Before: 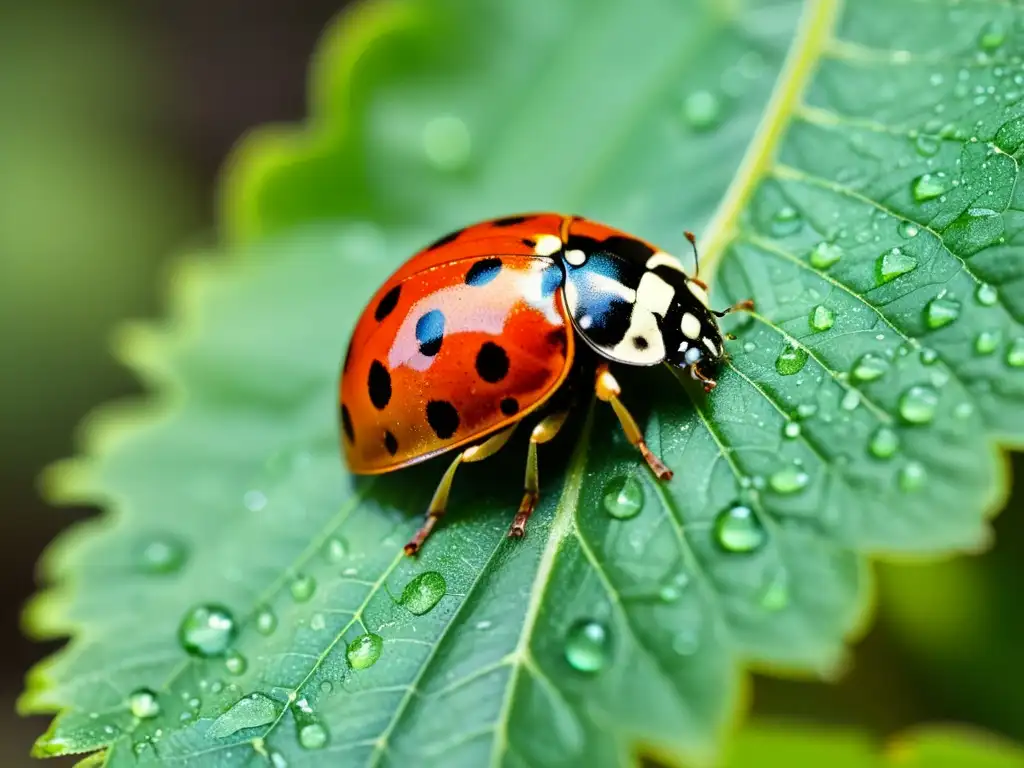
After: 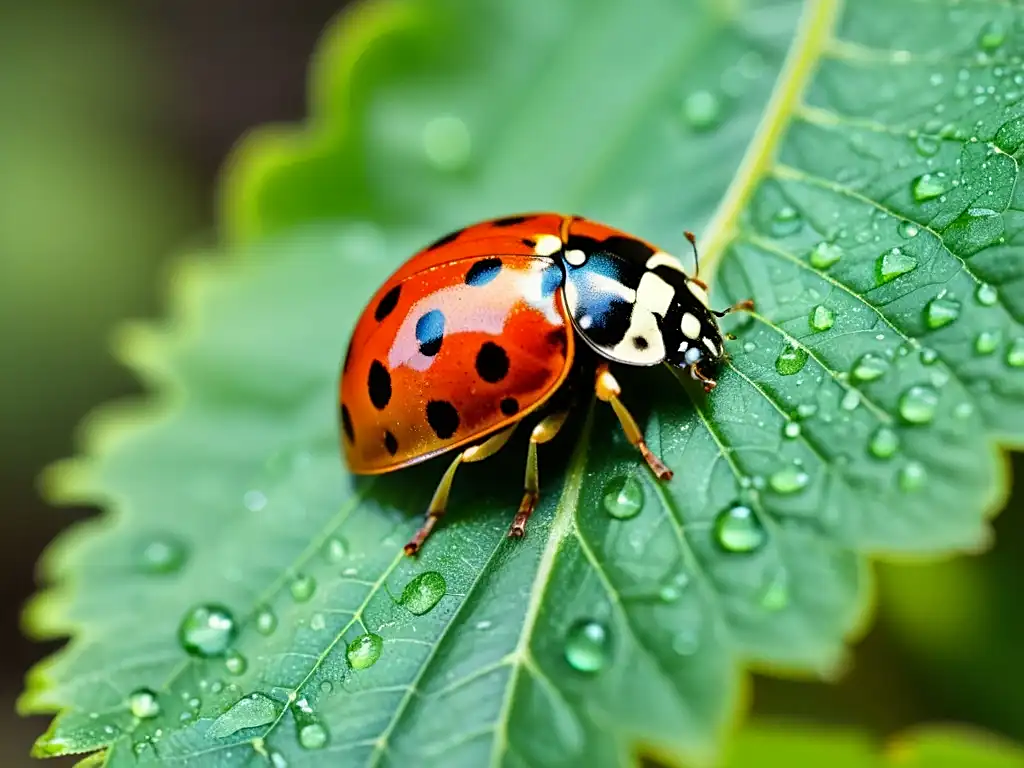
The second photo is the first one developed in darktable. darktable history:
sharpen: amount 0.201
shadows and highlights: shadows 29.34, highlights -29.19, low approximation 0.01, soften with gaussian
